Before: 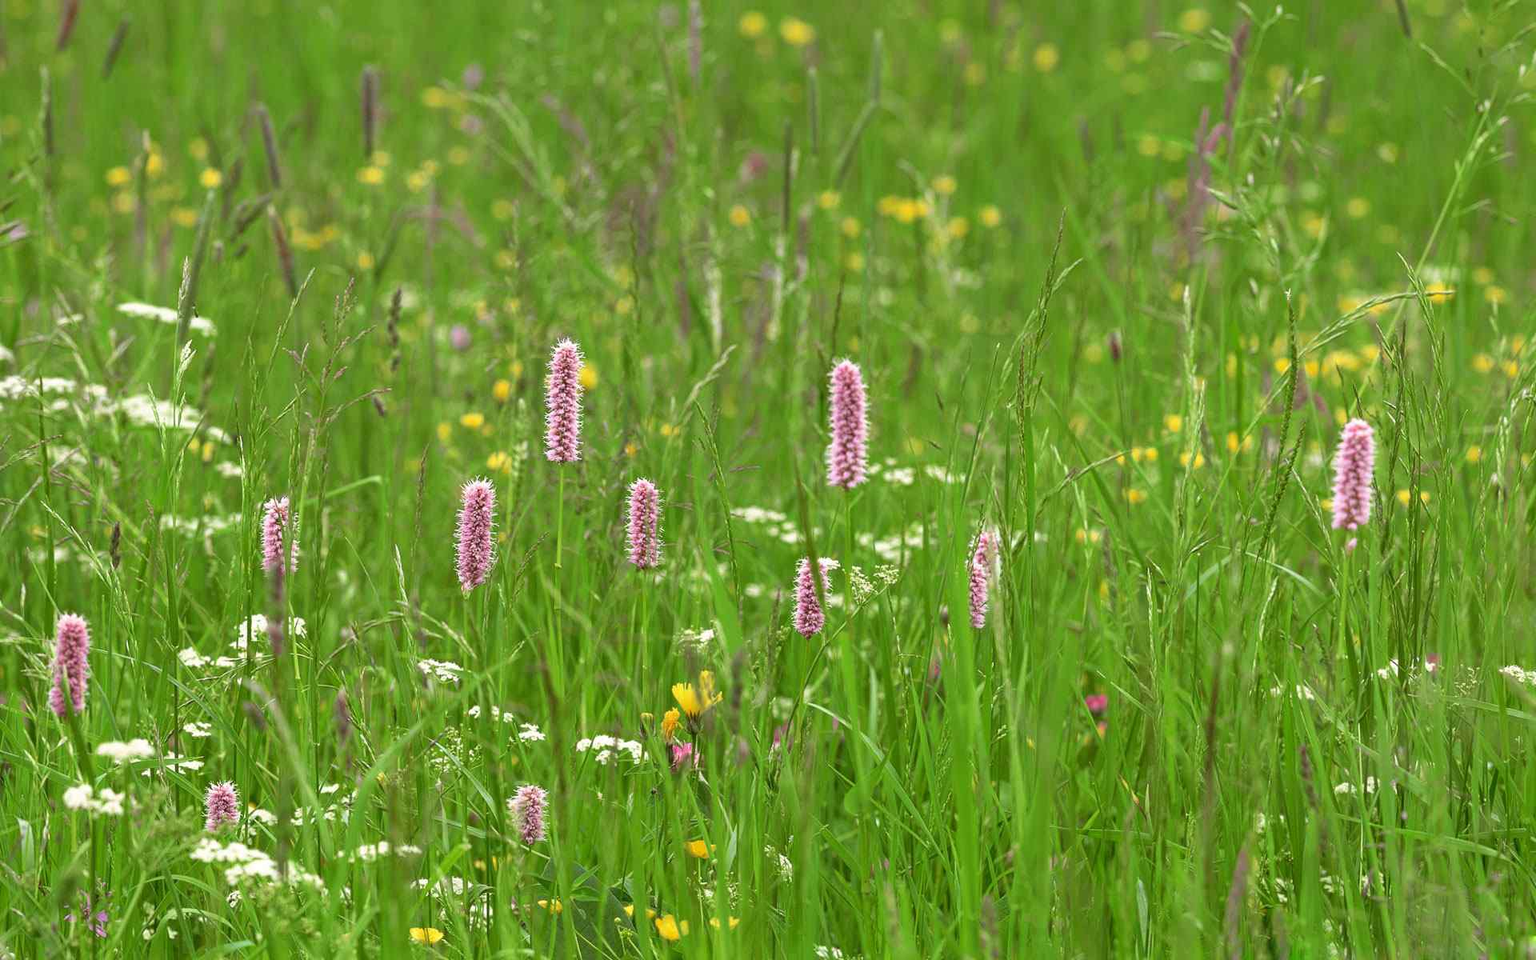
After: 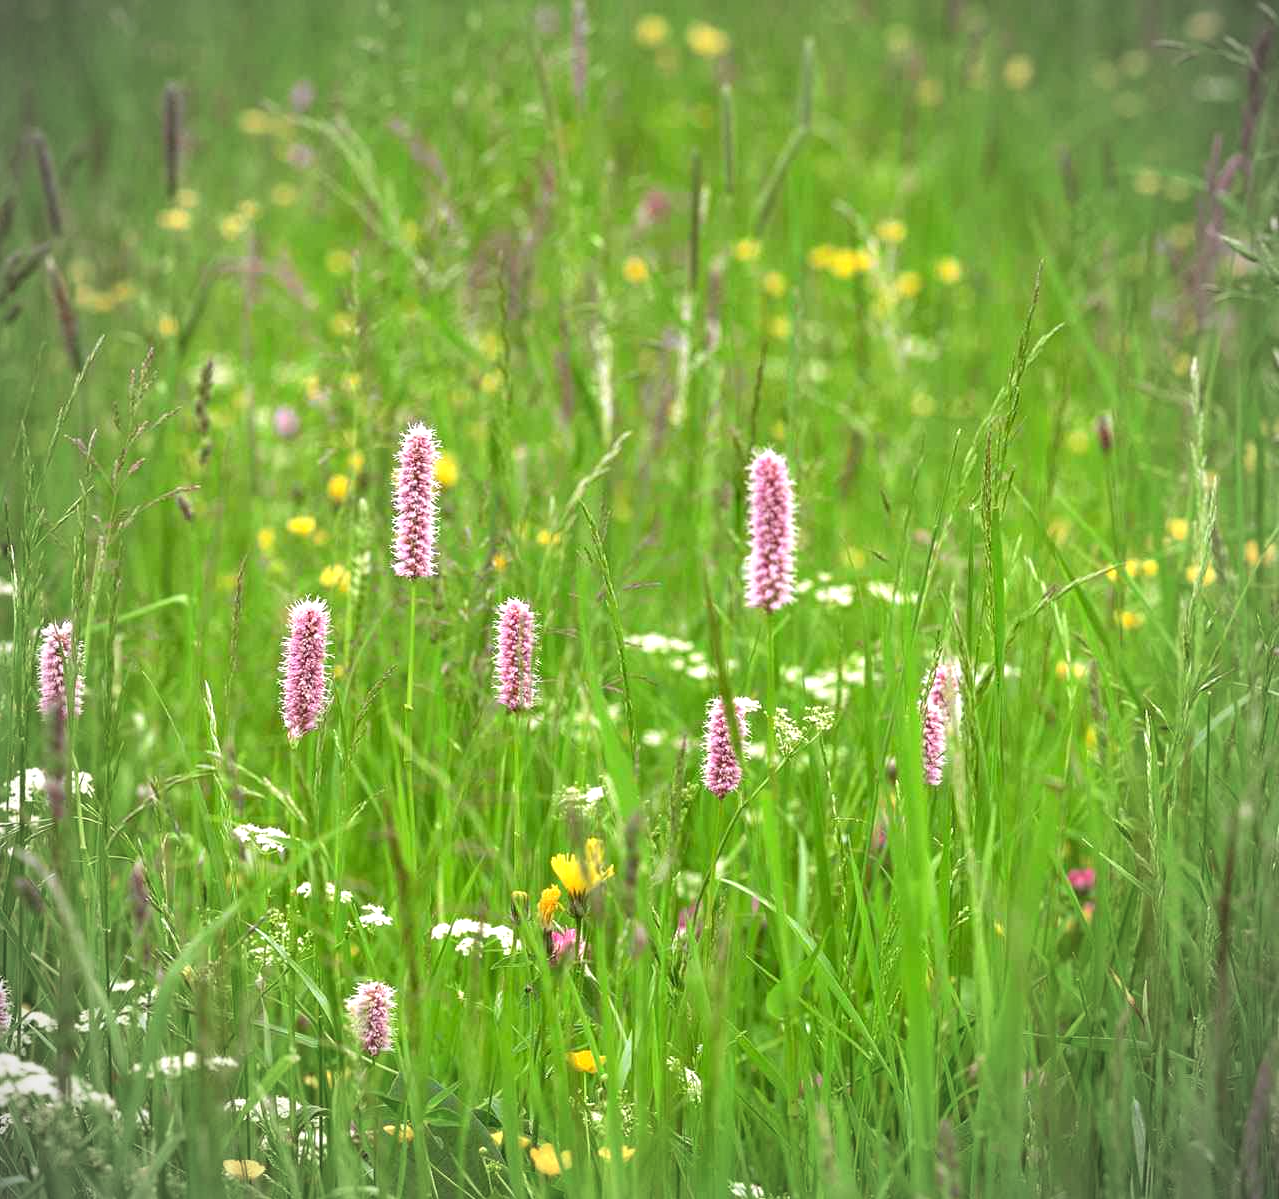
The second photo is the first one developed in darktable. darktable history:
crop and rotate: left 15.055%, right 18.278%
vignetting: fall-off start 74.49%, fall-off radius 65.9%, brightness -0.628, saturation -0.68
exposure: exposure 0.6 EV, compensate highlight preservation false
